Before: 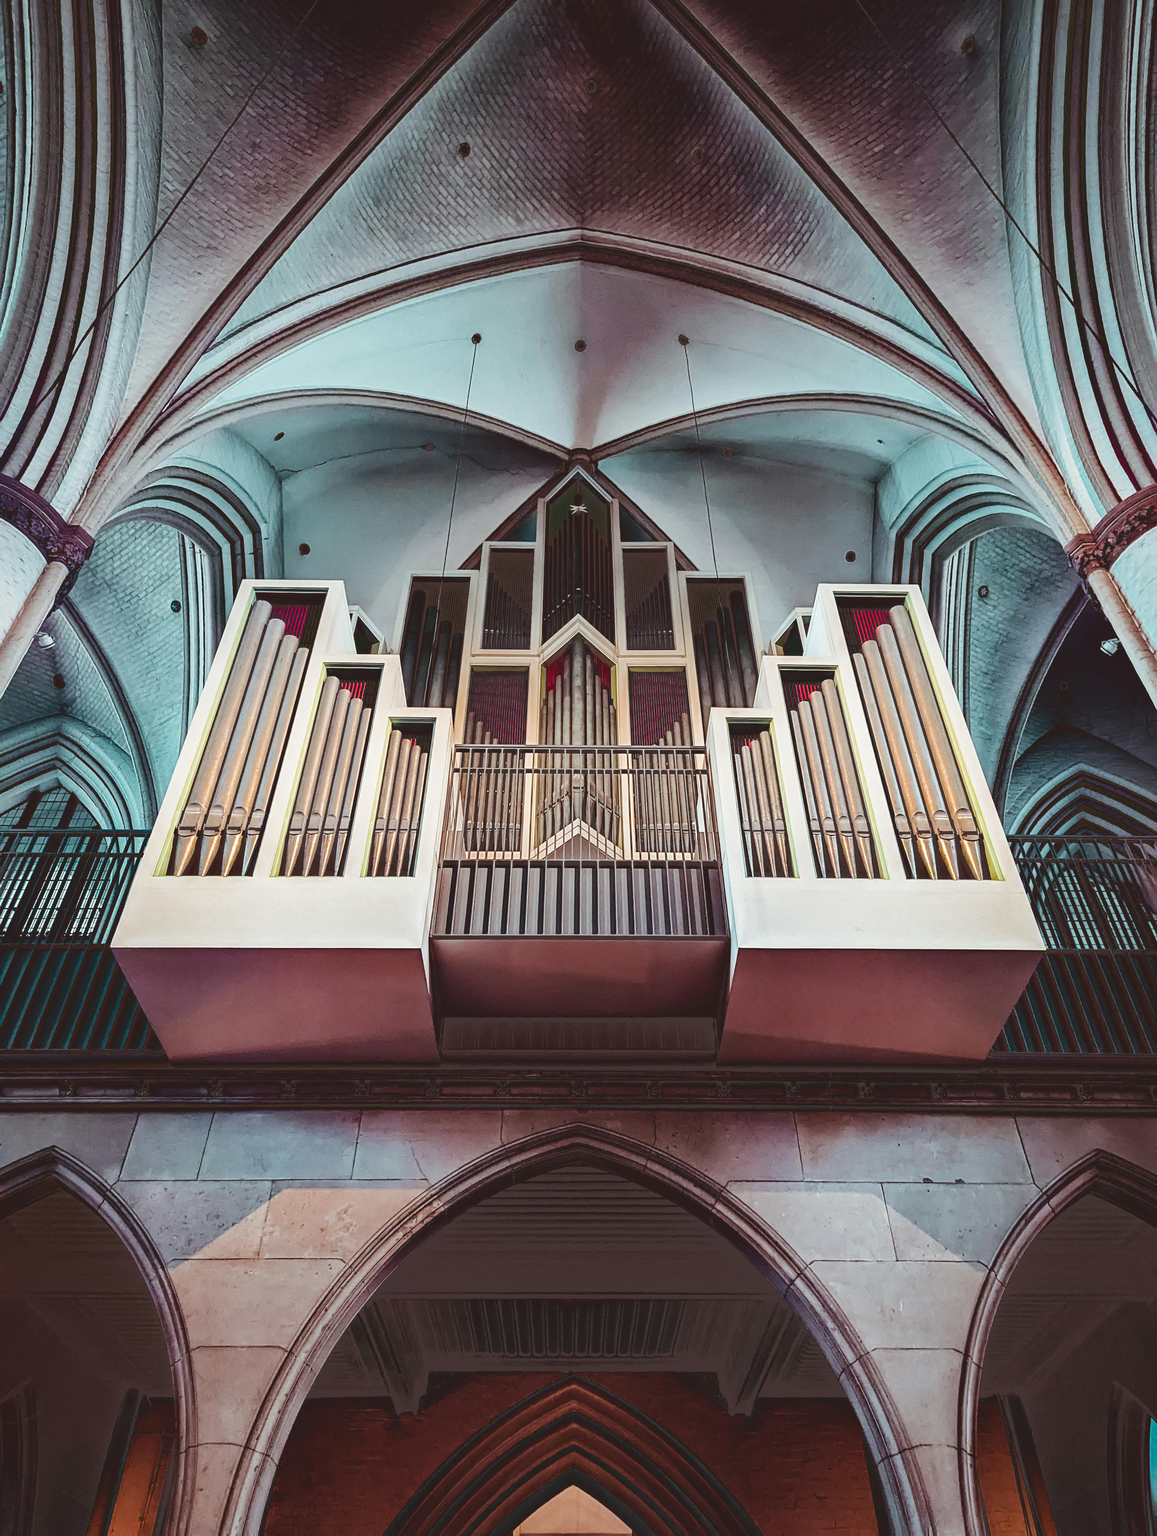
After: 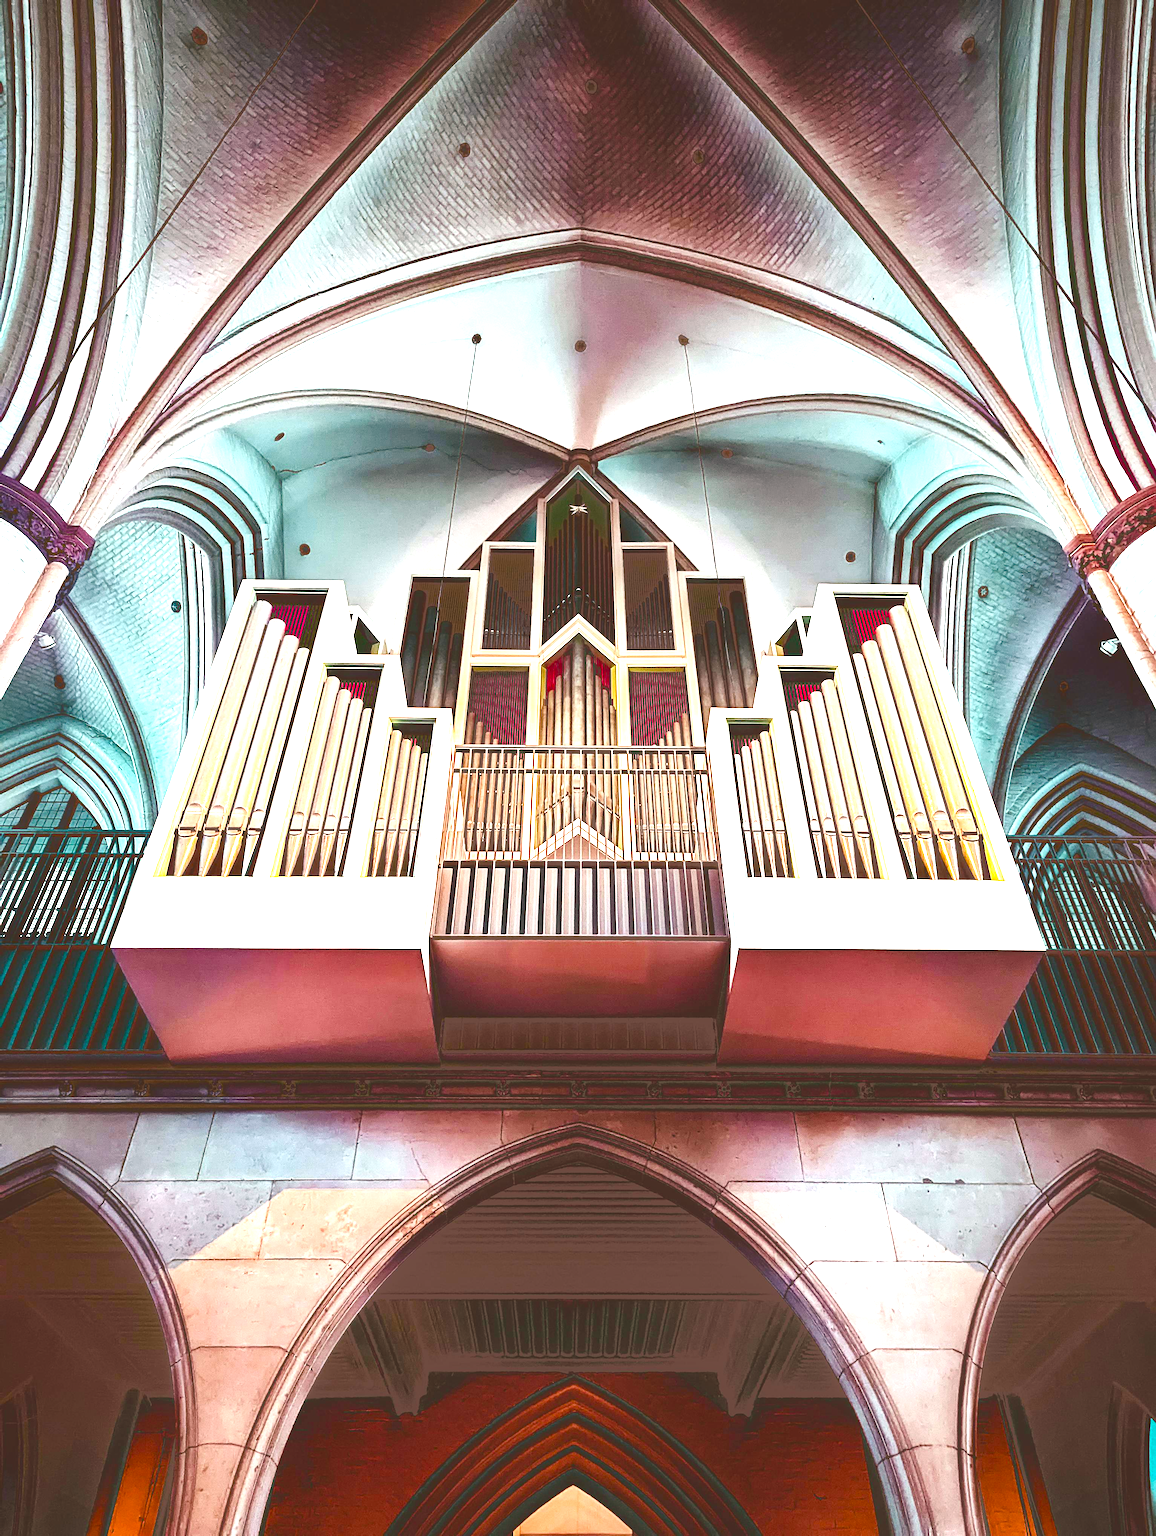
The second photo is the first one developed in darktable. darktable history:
color correction: highlights a* 4.49, highlights b* 4.93, shadows a* -8.18, shadows b* 5
color balance rgb: power › chroma 0.662%, power › hue 60°, global offset › chroma 0.058%, global offset › hue 253.96°, linear chroma grading › global chroma 14.412%, perceptual saturation grading › global saturation 20%, perceptual saturation grading › highlights -25.535%, perceptual saturation grading › shadows 24.034%, perceptual brilliance grading › global brilliance 11.984%, global vibrance 14.688%
contrast equalizer: octaves 7, y [[0.5, 0.486, 0.447, 0.446, 0.489, 0.5], [0.5 ×6], [0.5 ×6], [0 ×6], [0 ×6]]
exposure: black level correction 0.001, exposure 0.956 EV, compensate highlight preservation false
